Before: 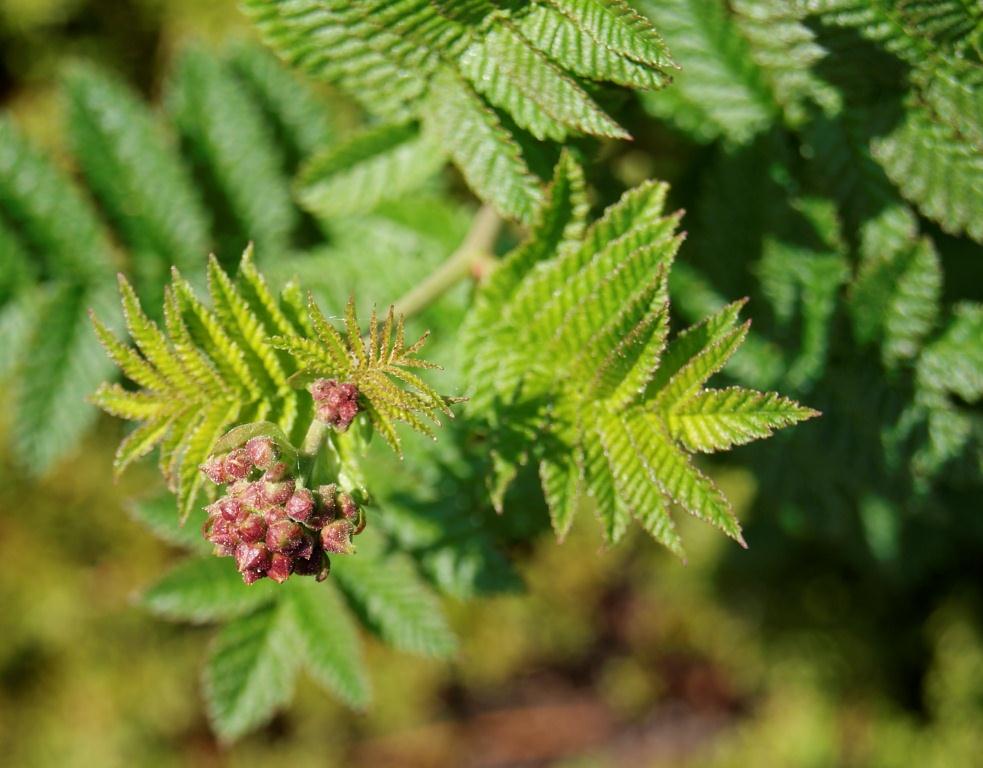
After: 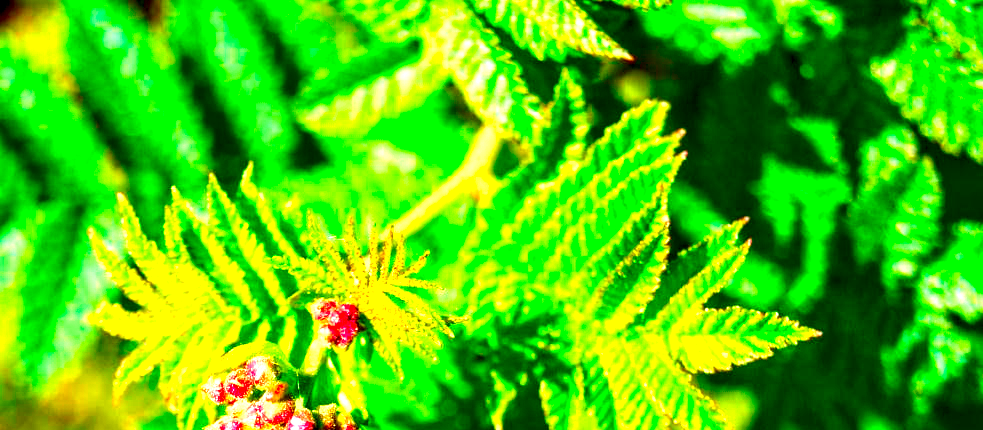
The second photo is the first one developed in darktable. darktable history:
color correction: highlights b* 0.001, saturation 2.14
crop and rotate: top 10.489%, bottom 33.414%
exposure: black level correction 0, exposure 1.452 EV, compensate exposure bias true, compensate highlight preservation false
local contrast: highlights 80%, shadows 58%, detail 175%, midtone range 0.599
